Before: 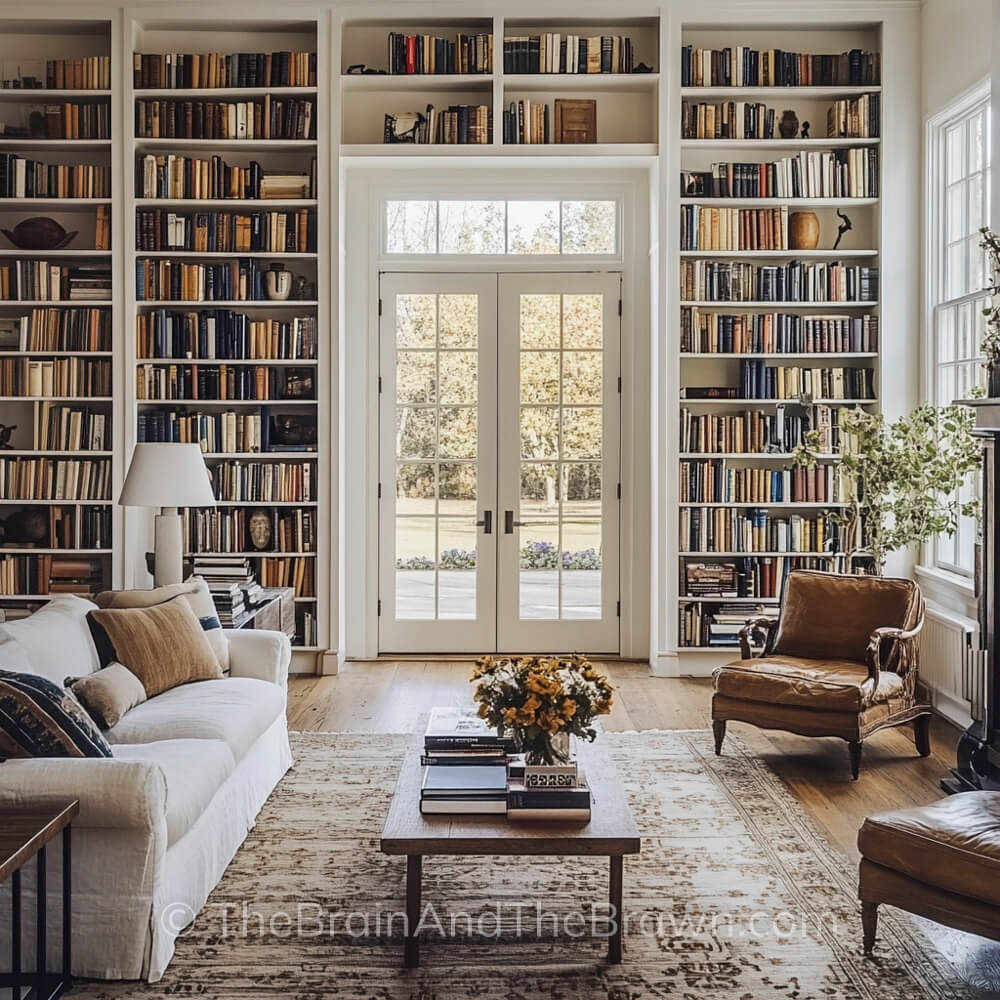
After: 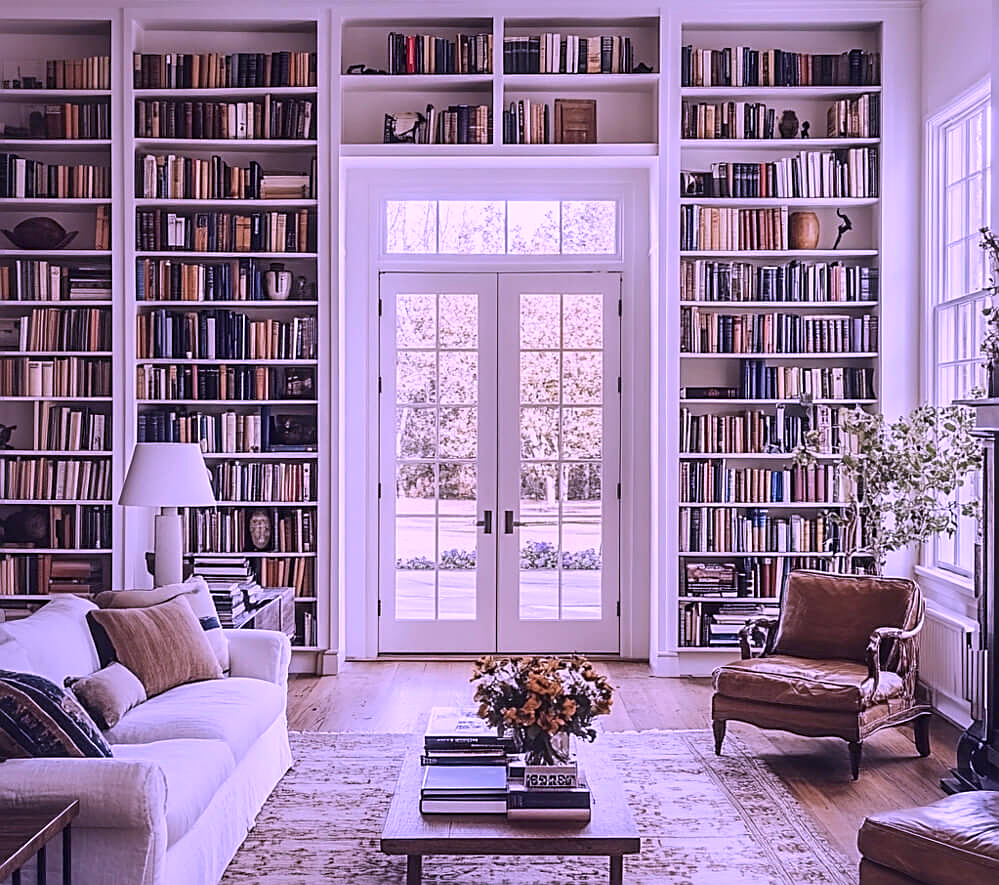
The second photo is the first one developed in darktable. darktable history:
sharpen: on, module defaults
color calibration: output R [1.107, -0.012, -0.003, 0], output B [0, 0, 1.308, 0], illuminant custom, x 0.389, y 0.387, temperature 3838.64 K
crop and rotate: top 0%, bottom 11.49%
tone equalizer: on, module defaults
